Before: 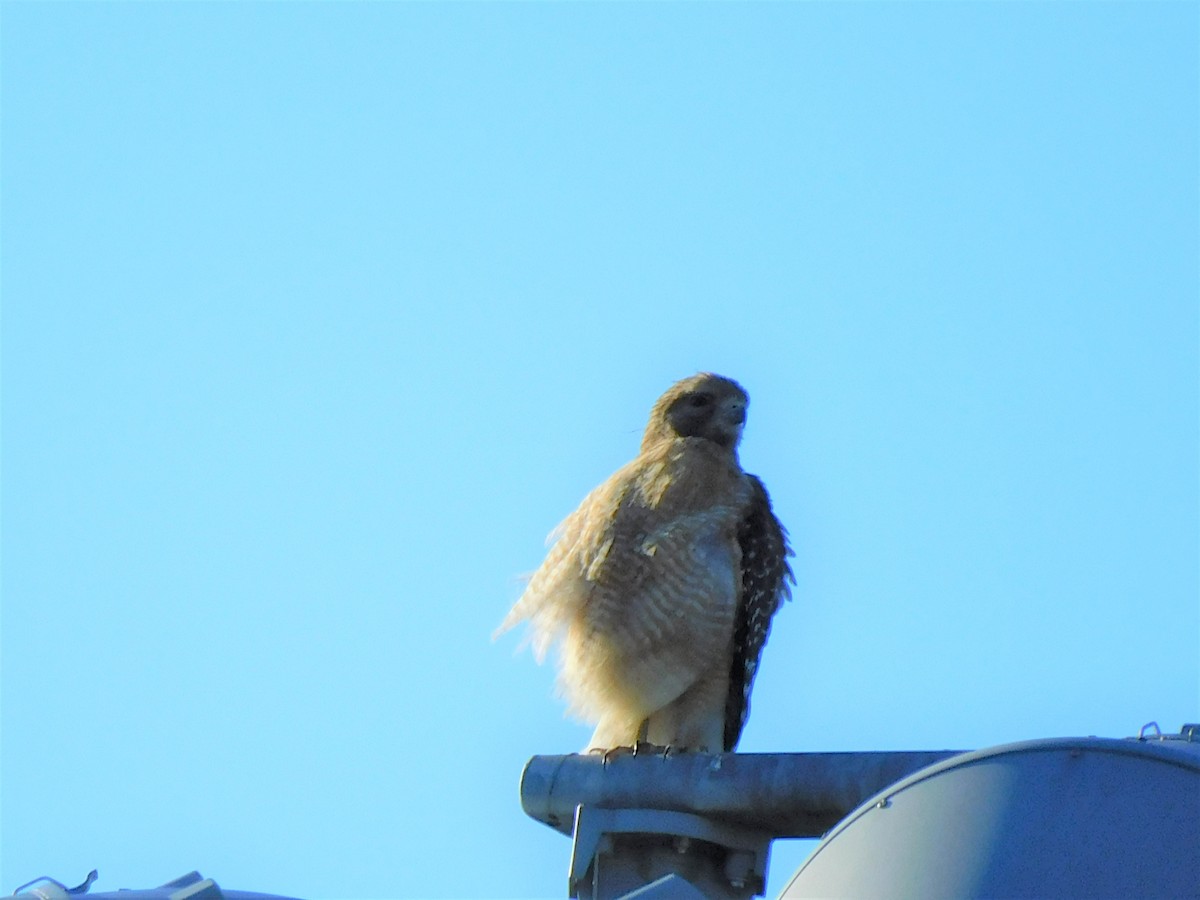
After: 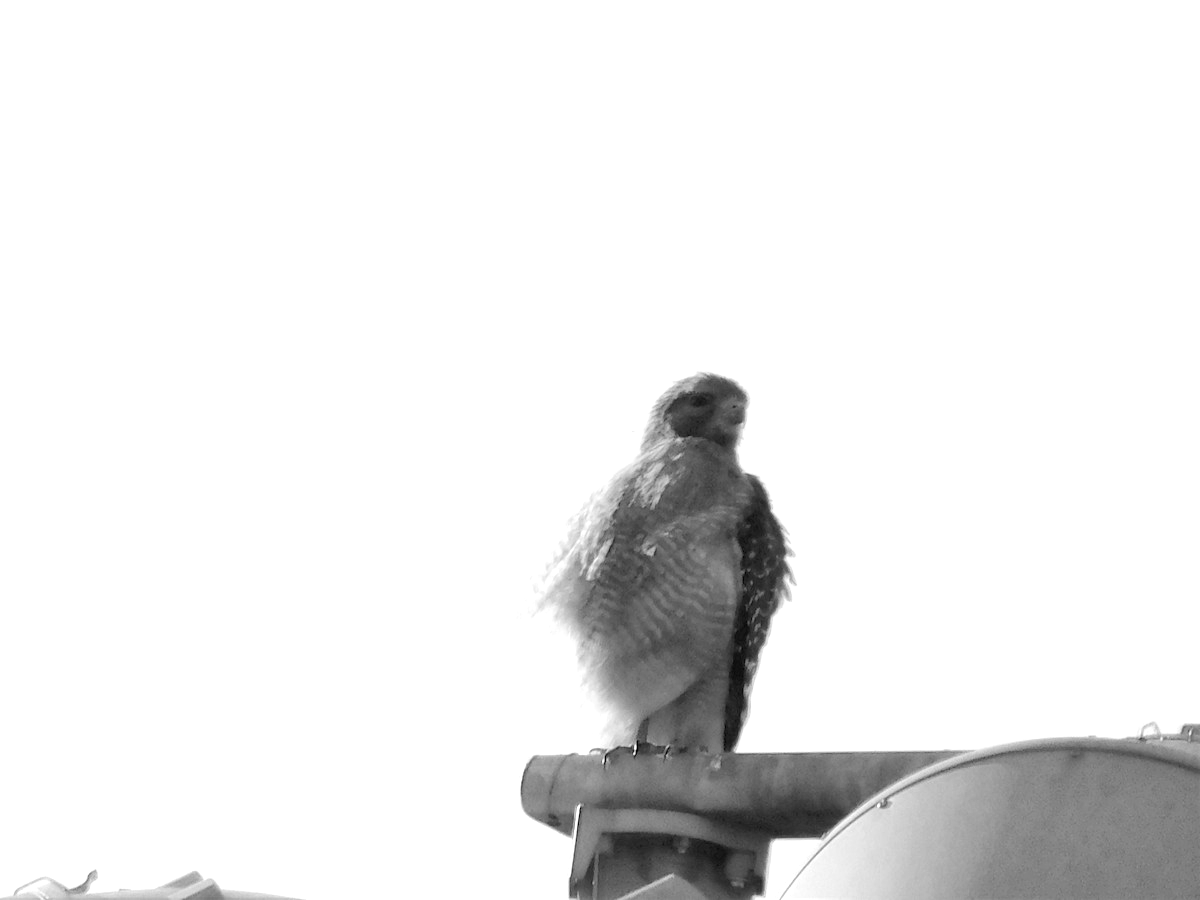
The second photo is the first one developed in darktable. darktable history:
exposure: black level correction 0, exposure 0.7 EV, compensate exposure bias true, compensate highlight preservation false
color calibration: output gray [0.246, 0.254, 0.501, 0], gray › normalize channels true, illuminant same as pipeline (D50), adaptation XYZ, x 0.346, y 0.359, gamut compression 0
tone equalizer: on, module defaults
color balance: output saturation 98.5%
monochrome: on, module defaults
